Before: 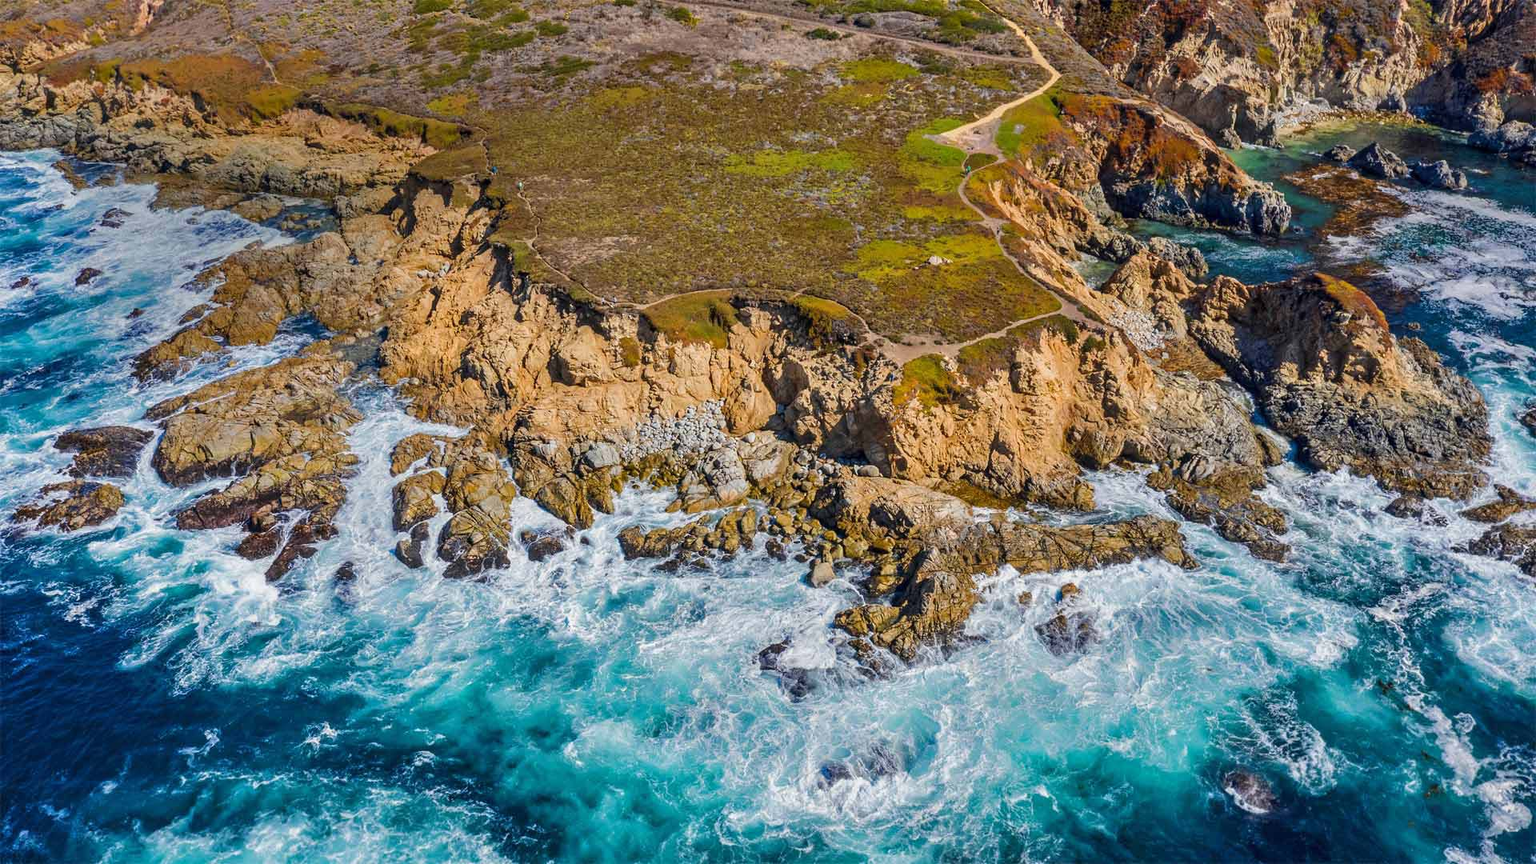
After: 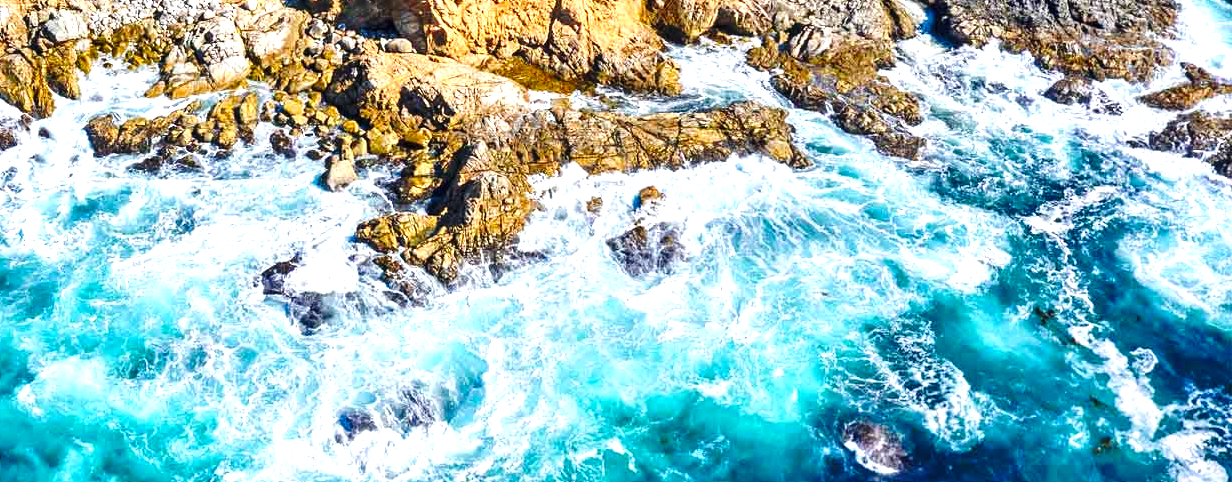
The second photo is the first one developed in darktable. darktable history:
crop and rotate: left 35.827%, top 50.361%, bottom 4.936%
exposure: black level correction 0, exposure 1.199 EV, compensate exposure bias true, compensate highlight preservation false
base curve: curves: ch0 [(0, 0) (0.073, 0.04) (0.157, 0.139) (0.492, 0.492) (0.758, 0.758) (1, 1)], preserve colors none
shadows and highlights: shadows 37.3, highlights -27.16, soften with gaussian
